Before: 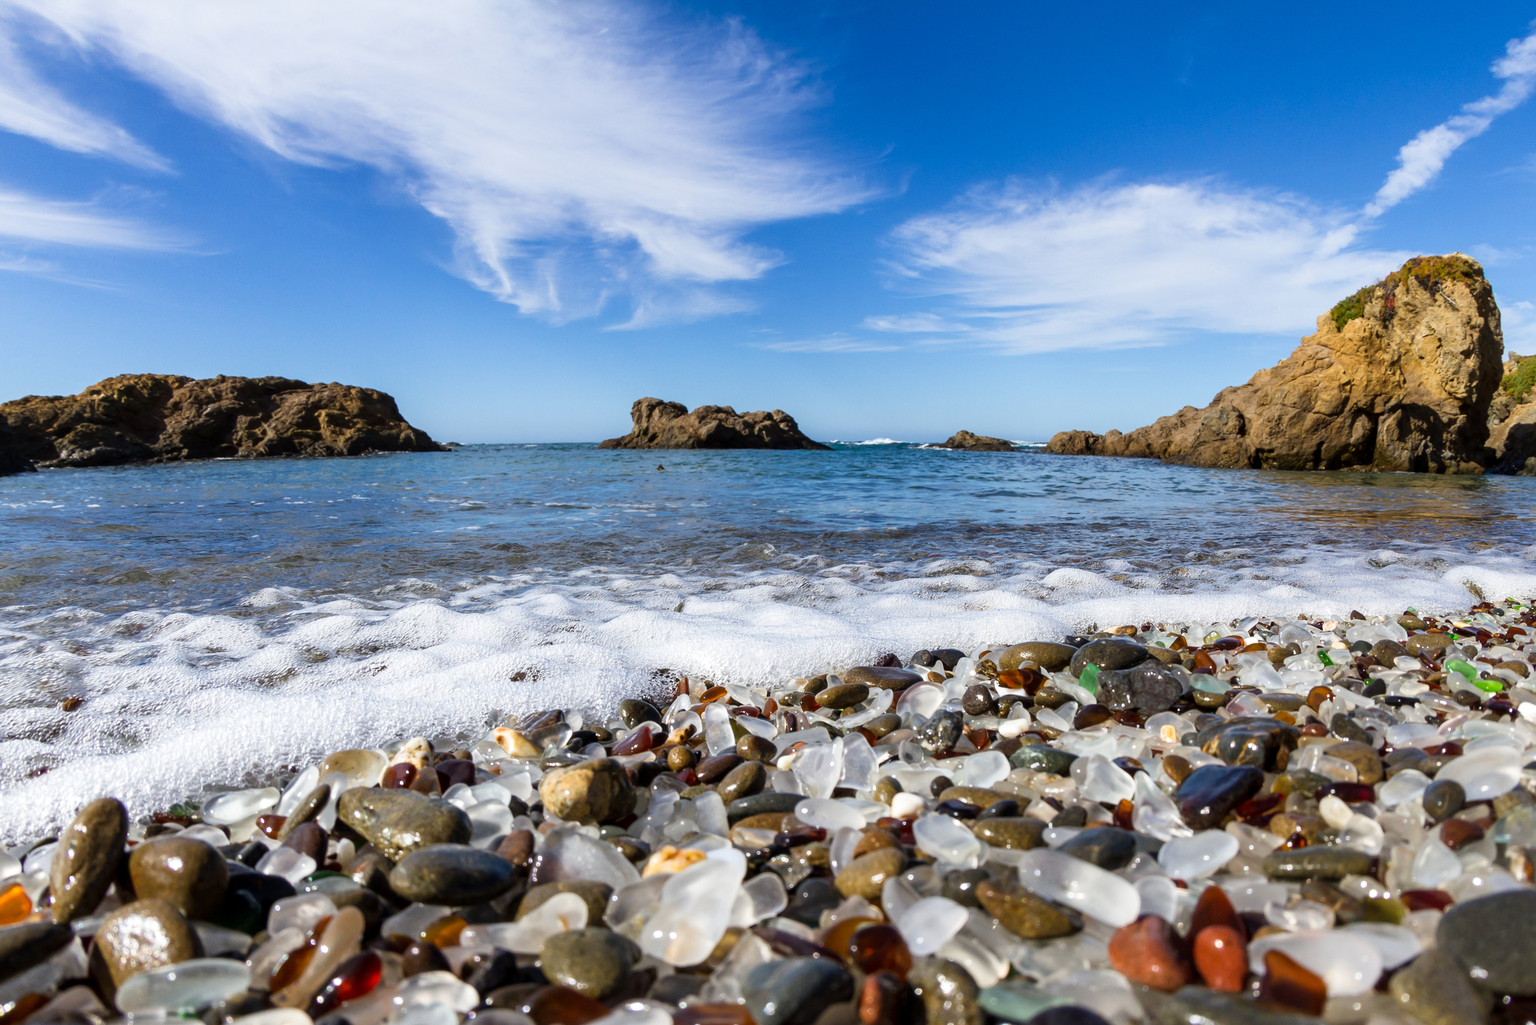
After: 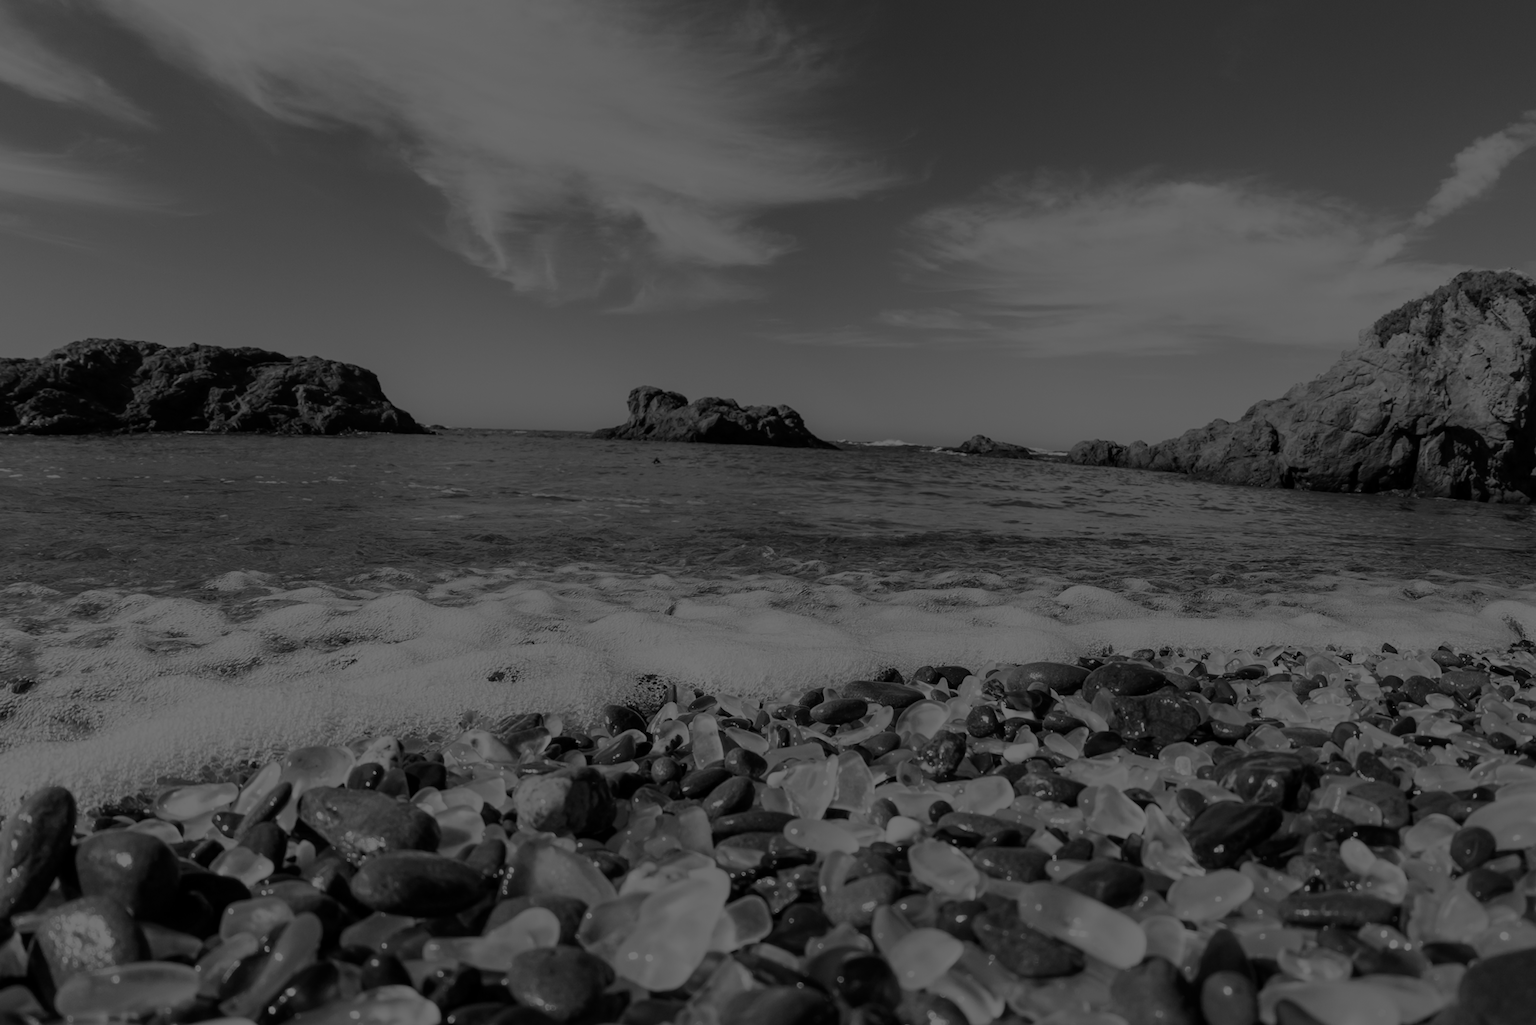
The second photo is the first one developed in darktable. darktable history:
crop and rotate: angle -2.38°
exposure: exposure -0.293 EV, compensate highlight preservation false
monochrome: size 1
color balance rgb: perceptual brilliance grading › global brilliance -48.39%
color calibration: illuminant as shot in camera, x 0.358, y 0.373, temperature 4628.91 K
white balance: emerald 1
